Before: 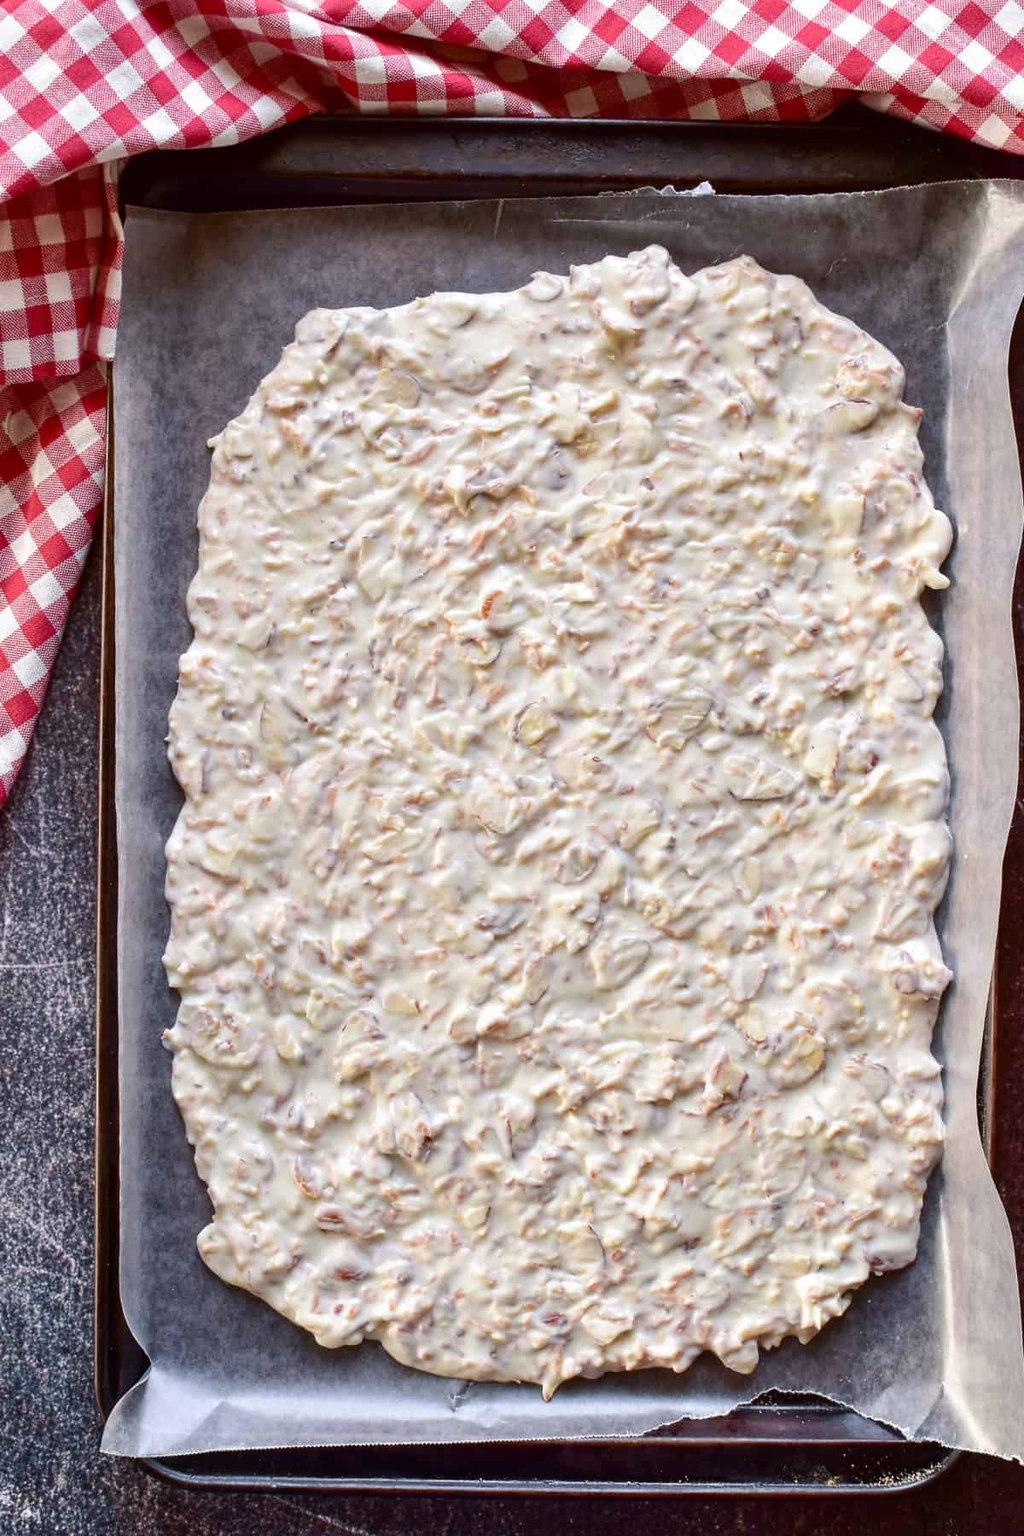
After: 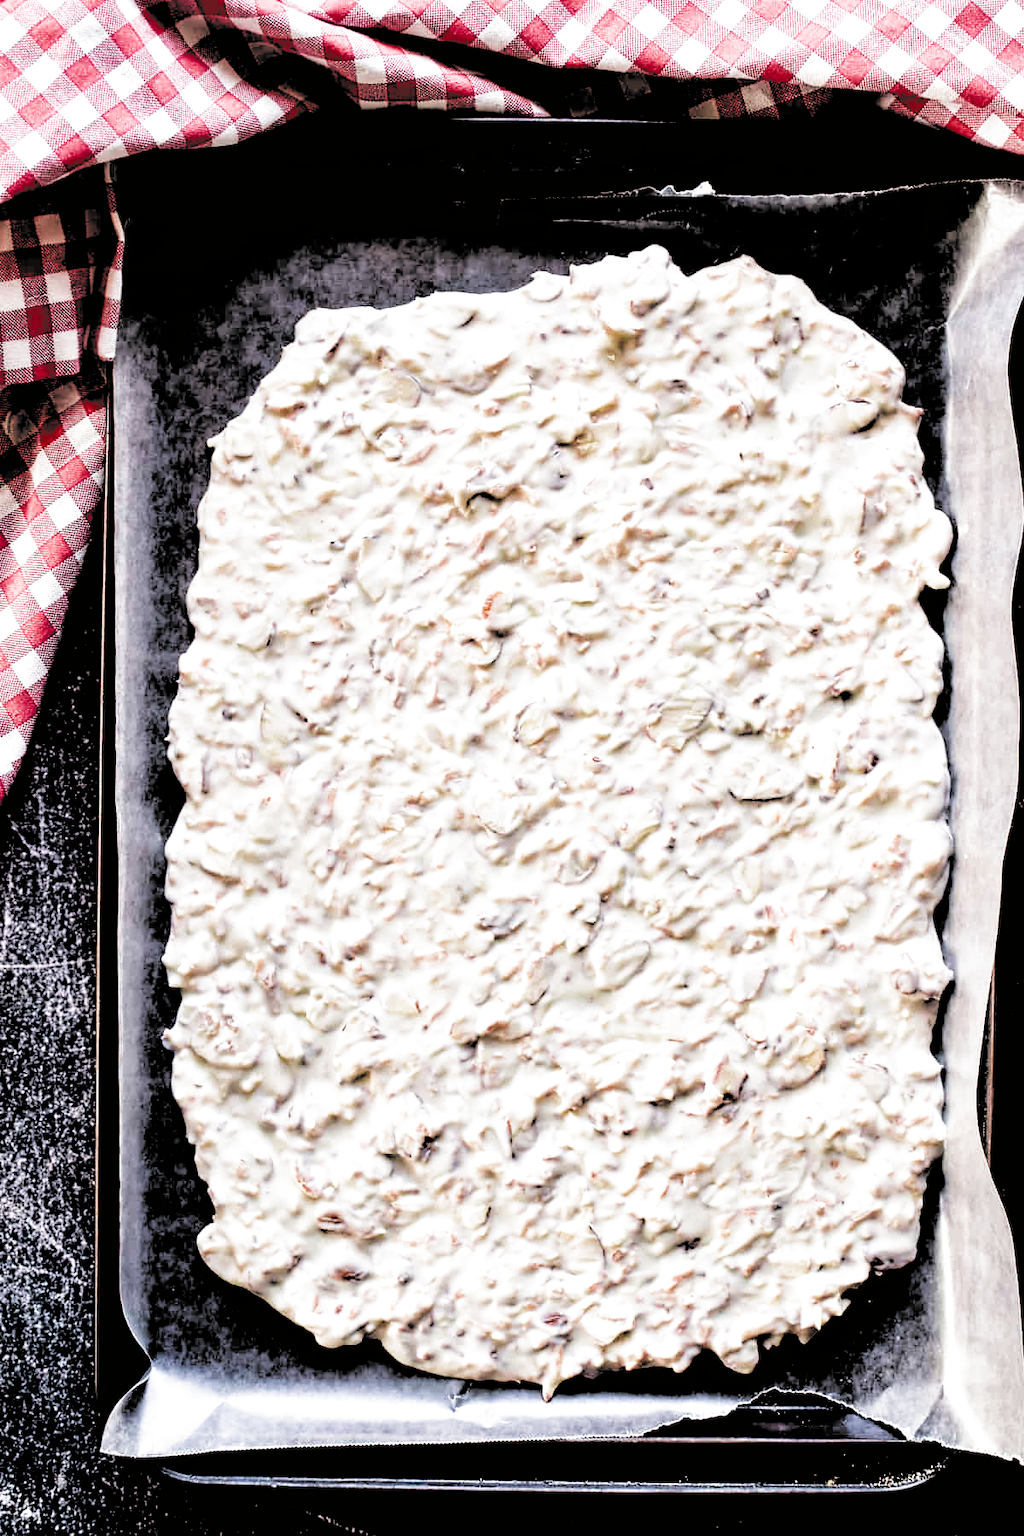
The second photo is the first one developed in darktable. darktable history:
filmic rgb: black relative exposure -1.02 EV, white relative exposure 2.09 EV, hardness 1.55, contrast 2.242, color science v4 (2020)
color correction: highlights b* 0.024, saturation 1.15
